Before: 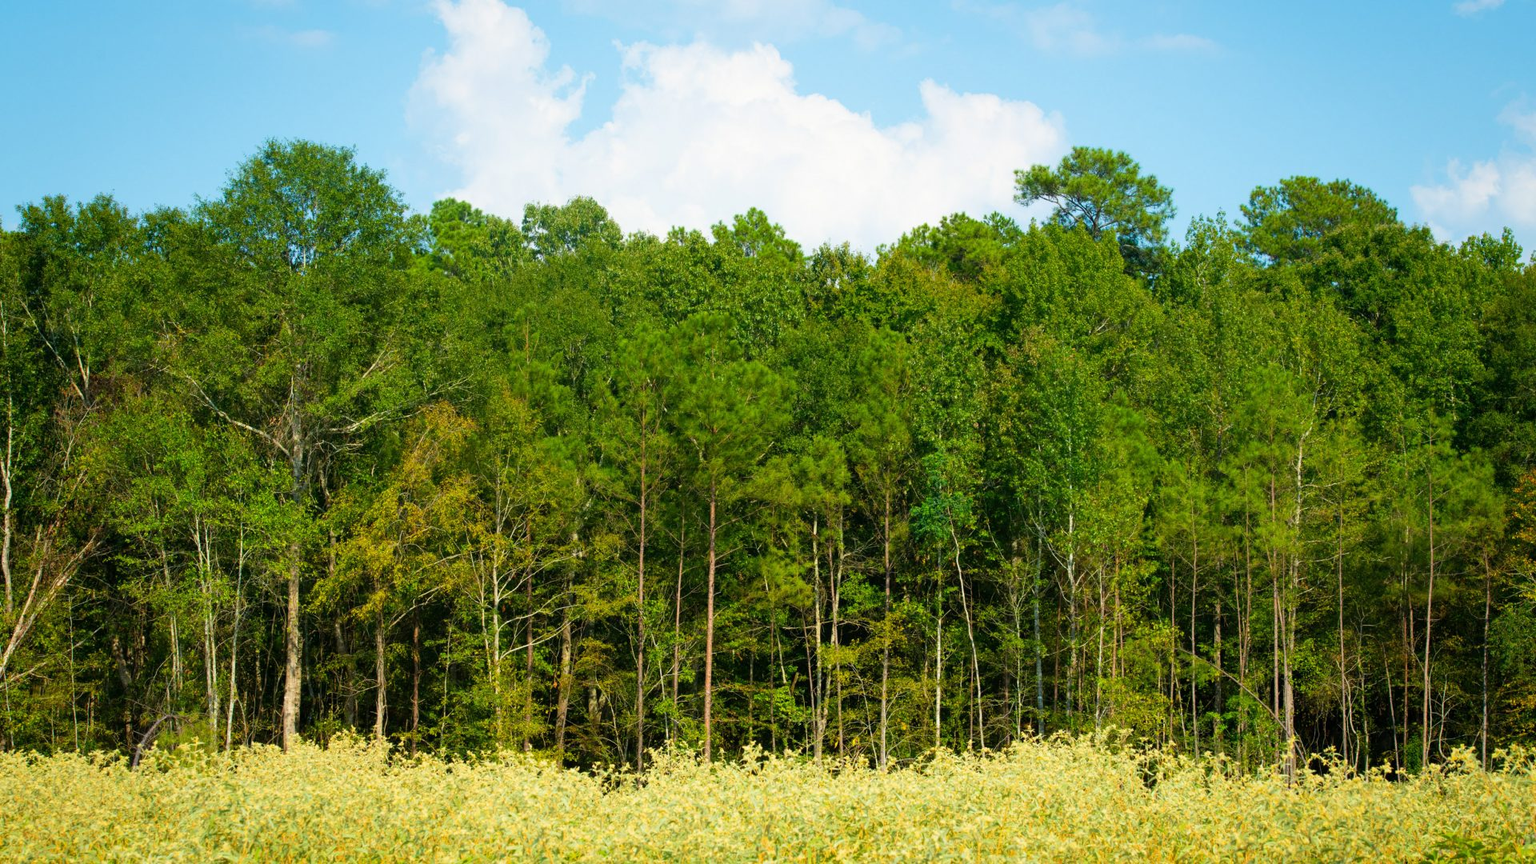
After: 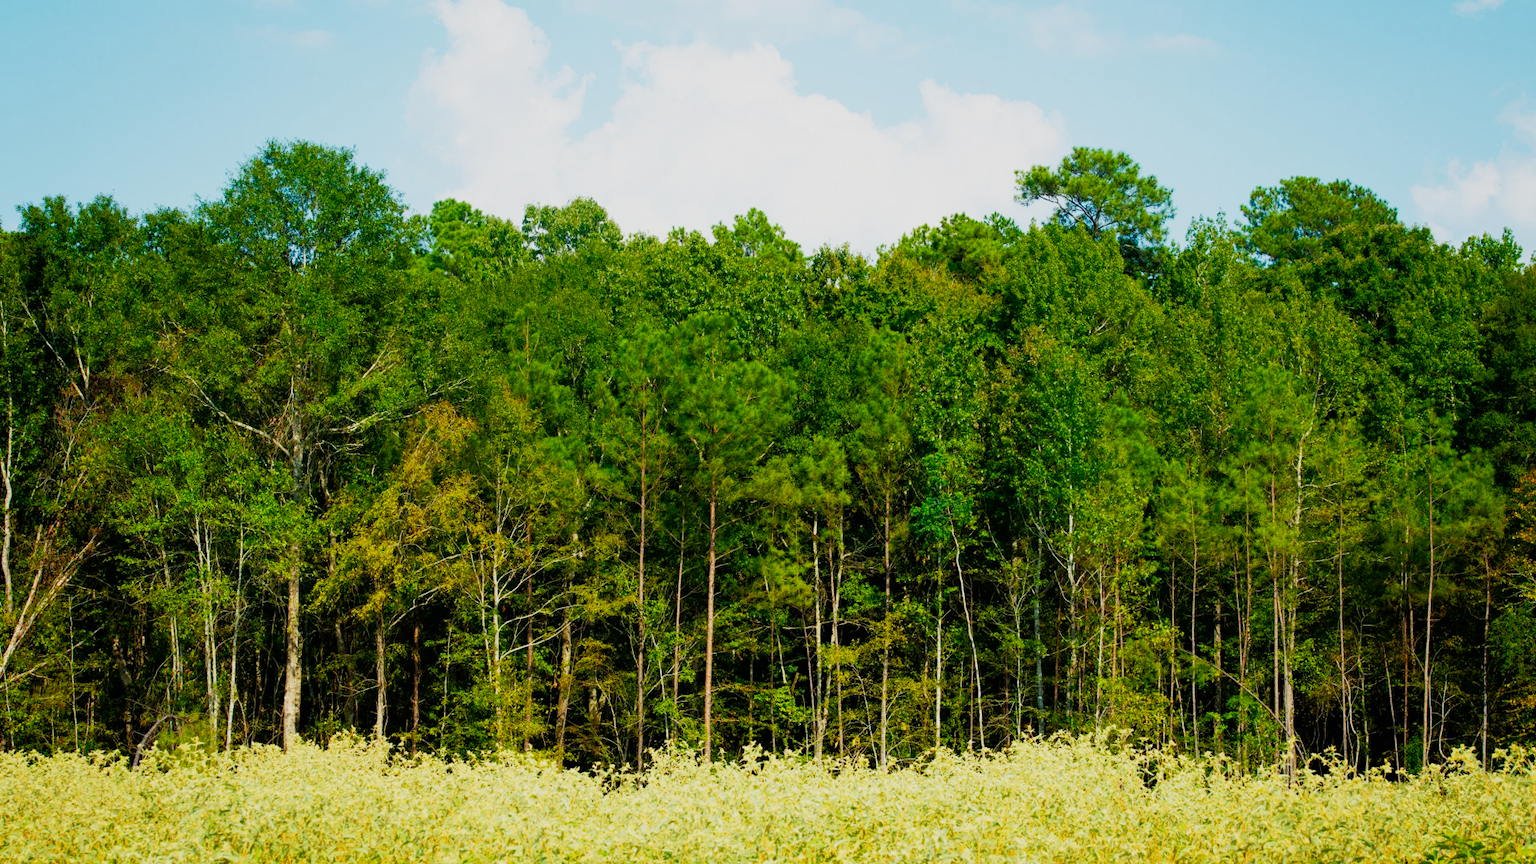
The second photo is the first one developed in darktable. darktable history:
sigmoid: contrast 1.8, skew -0.2, preserve hue 0%, red attenuation 0.1, red rotation 0.035, green attenuation 0.1, green rotation -0.017, blue attenuation 0.15, blue rotation -0.052, base primaries Rec2020
rgb curve: curves: ch0 [(0, 0) (0.053, 0.068) (0.122, 0.128) (1, 1)]
